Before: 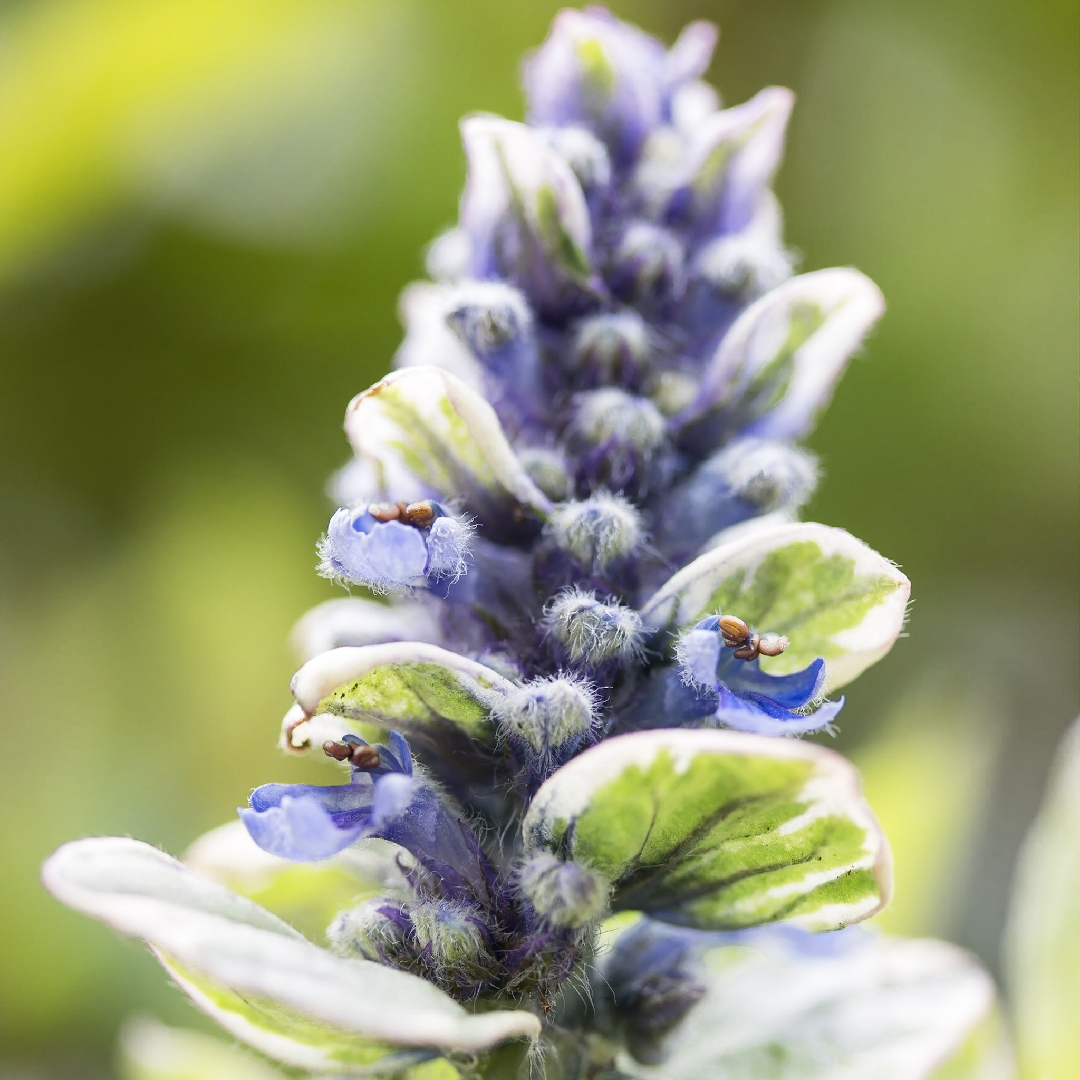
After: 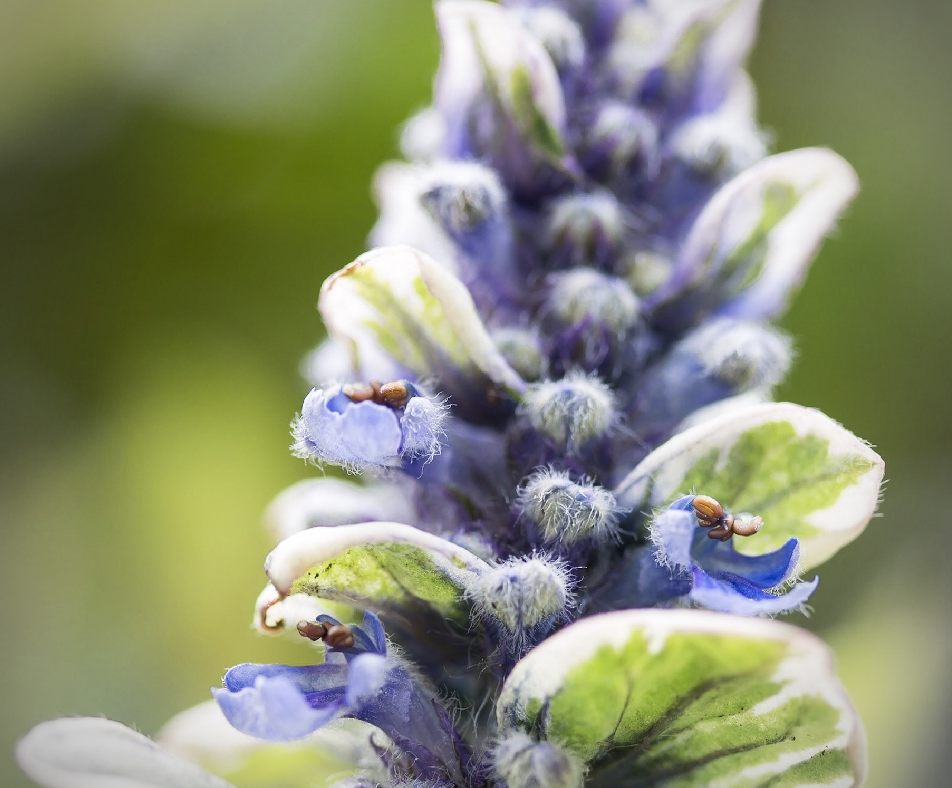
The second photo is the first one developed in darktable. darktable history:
crop and rotate: left 2.456%, top 11.202%, right 9.317%, bottom 15.82%
vignetting: fall-off start 73.89%
